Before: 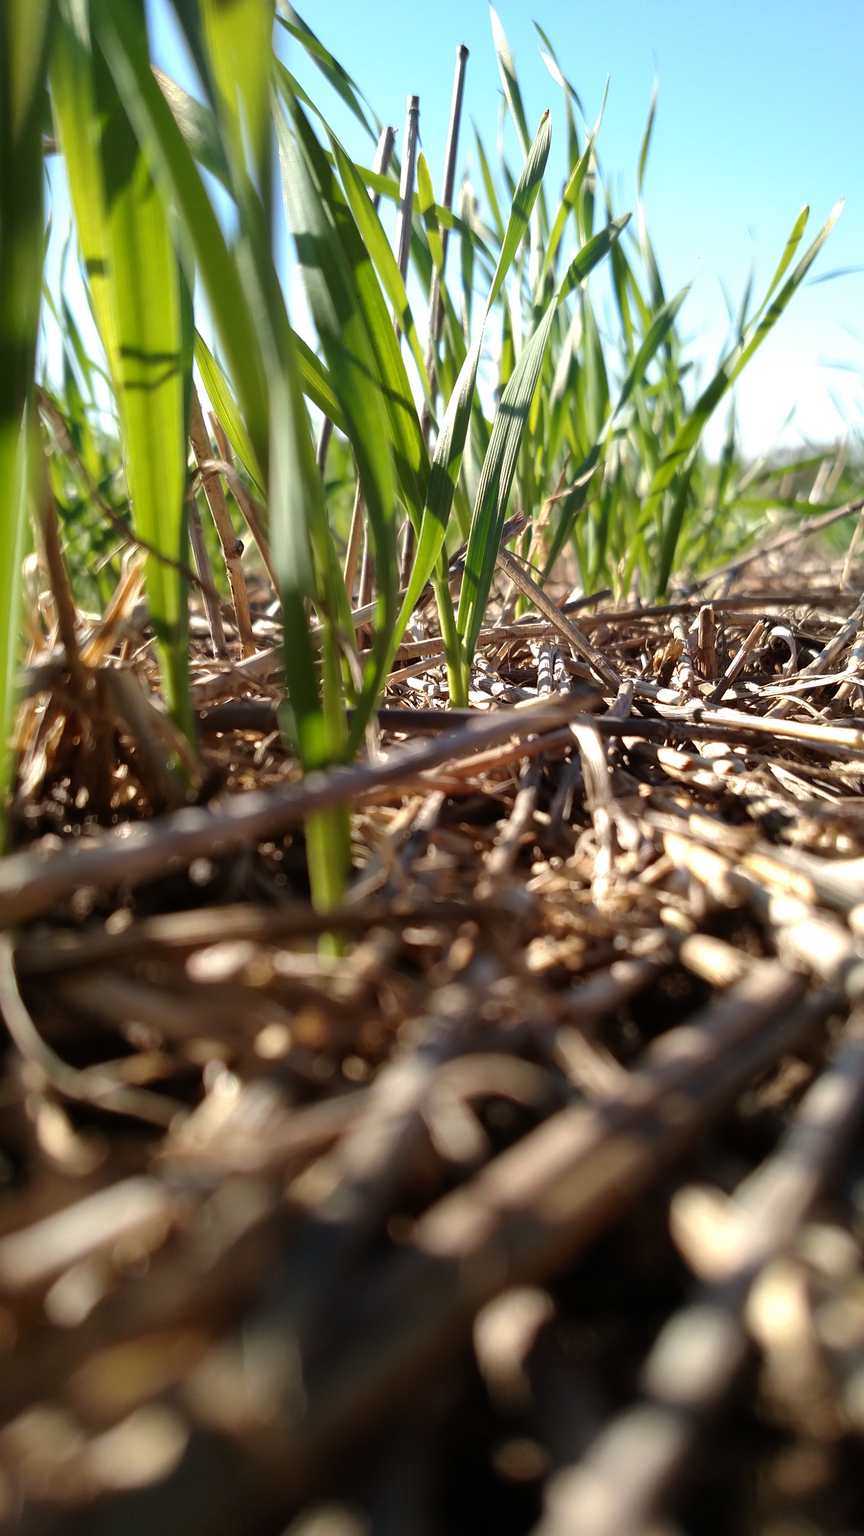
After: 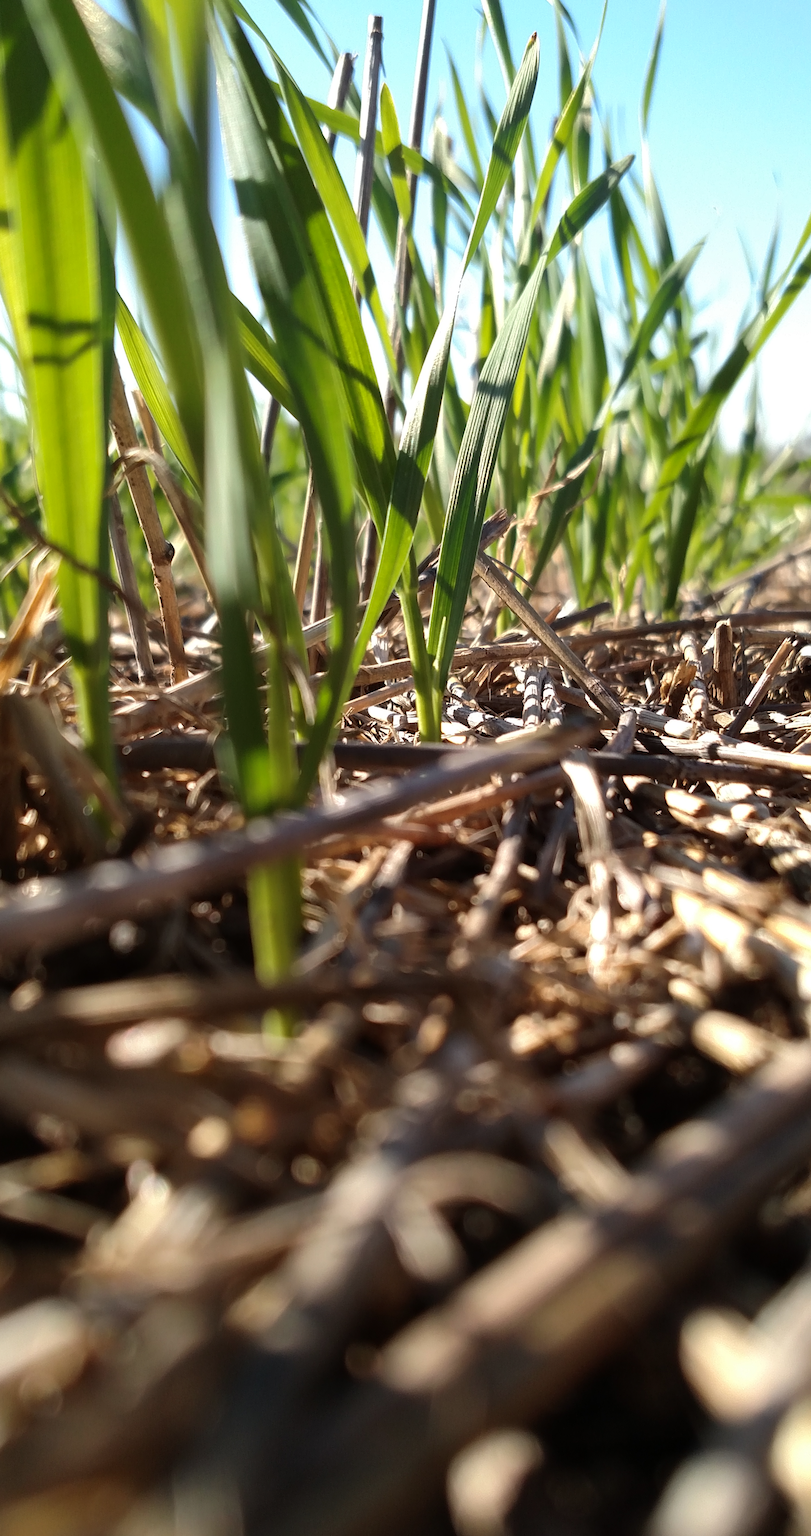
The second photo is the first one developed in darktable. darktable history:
crop: left 11.225%, top 5.381%, right 9.565%, bottom 10.314%
tone curve: curves: ch0 [(0, 0) (0.339, 0.306) (0.687, 0.706) (1, 1)], color space Lab, linked channels, preserve colors none
shadows and highlights: shadows 25, highlights -25
